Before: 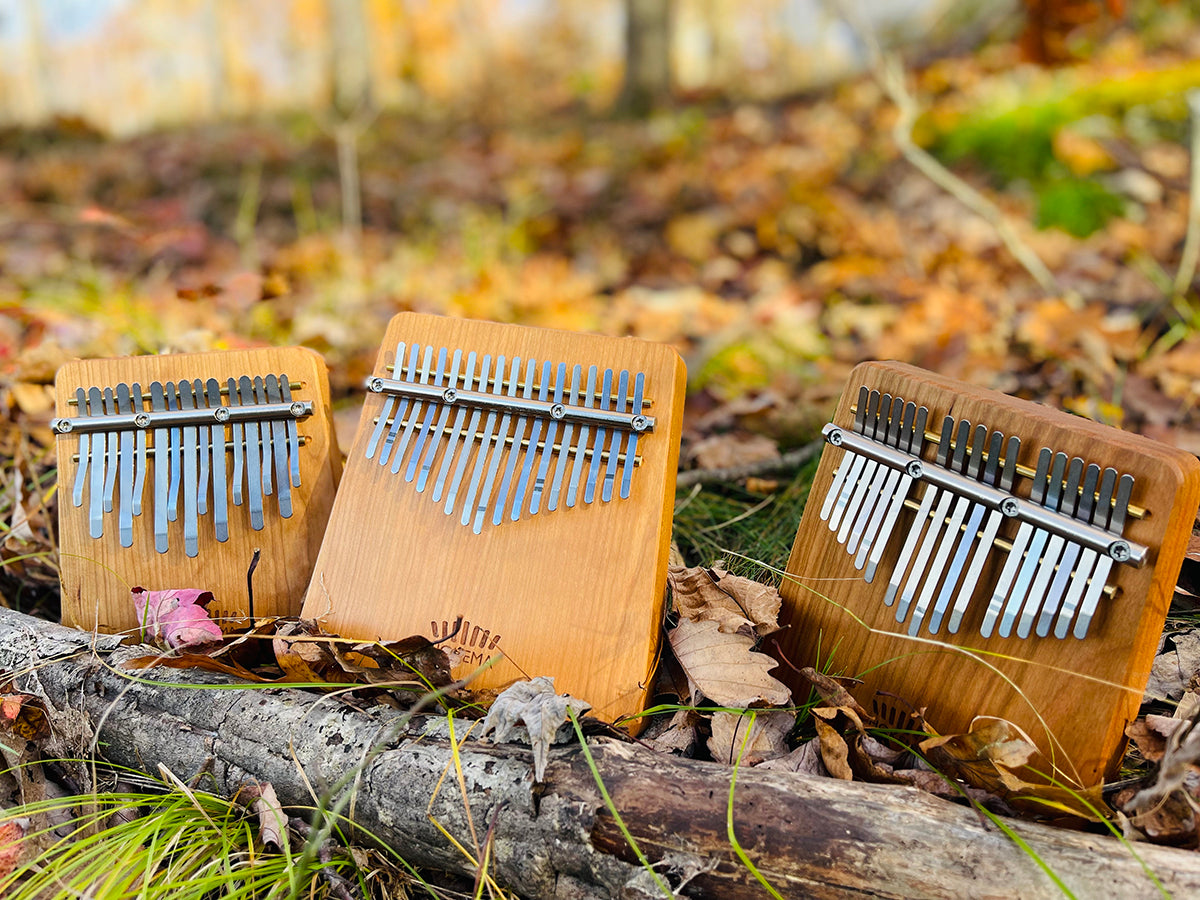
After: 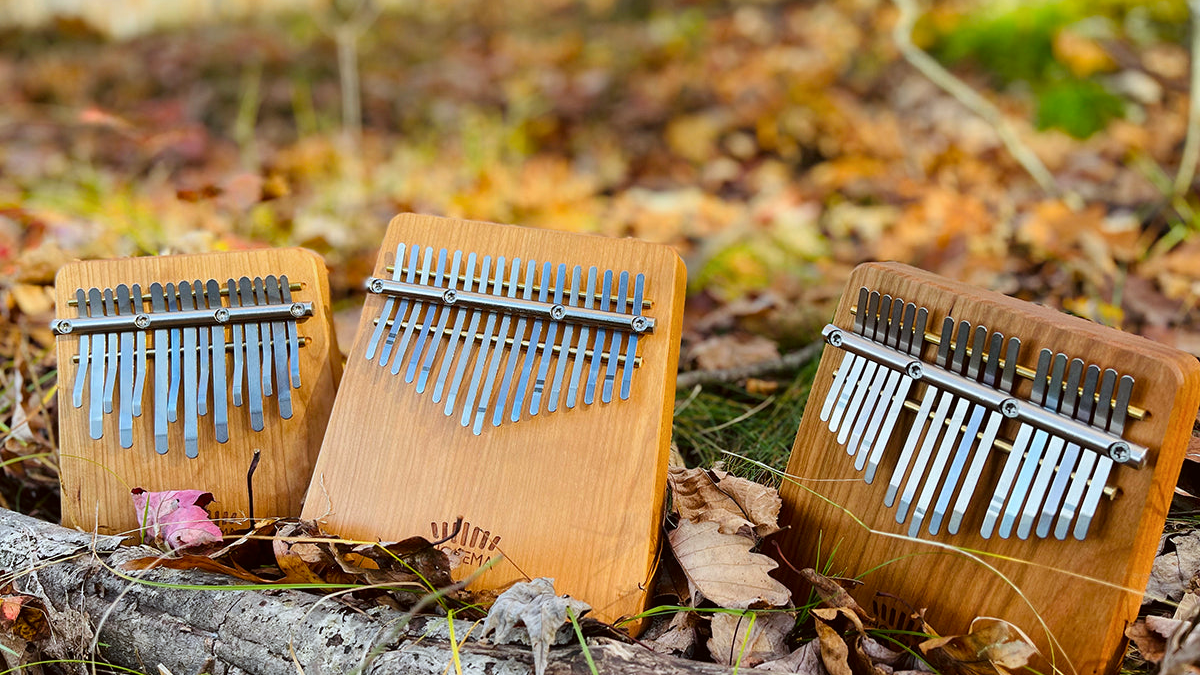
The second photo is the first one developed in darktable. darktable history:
color correction: highlights a* -3.28, highlights b* -6.24, shadows a* 3.1, shadows b* 5.19
crop: top 11.038%, bottom 13.962%
shadows and highlights: radius 108.52, shadows 23.73, highlights -59.32, low approximation 0.01, soften with gaussian
